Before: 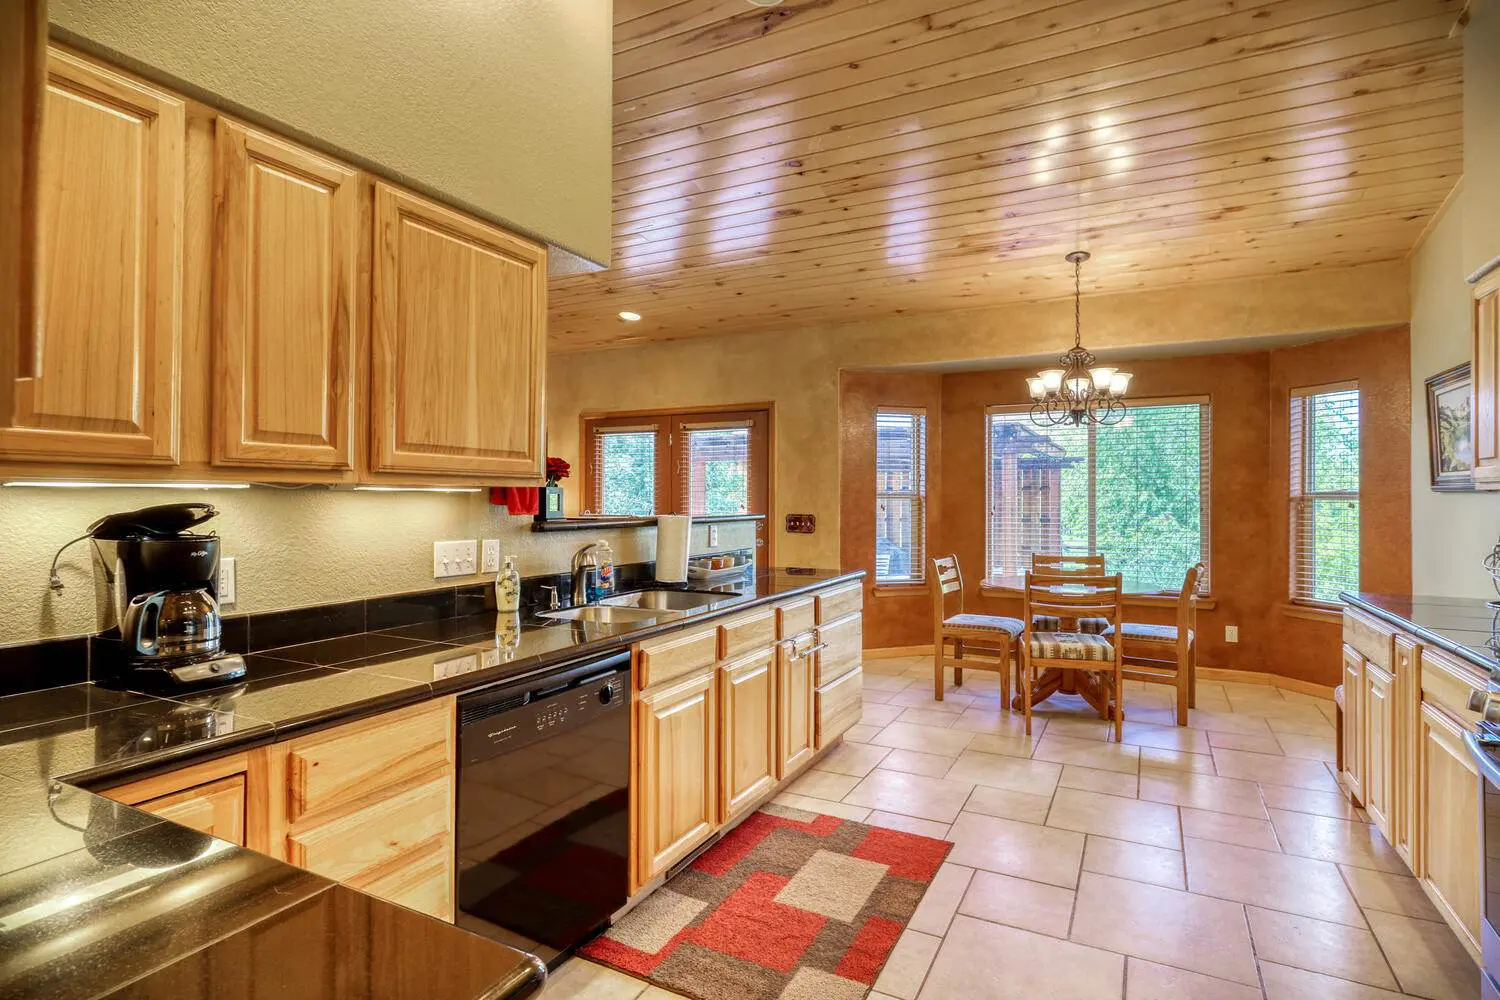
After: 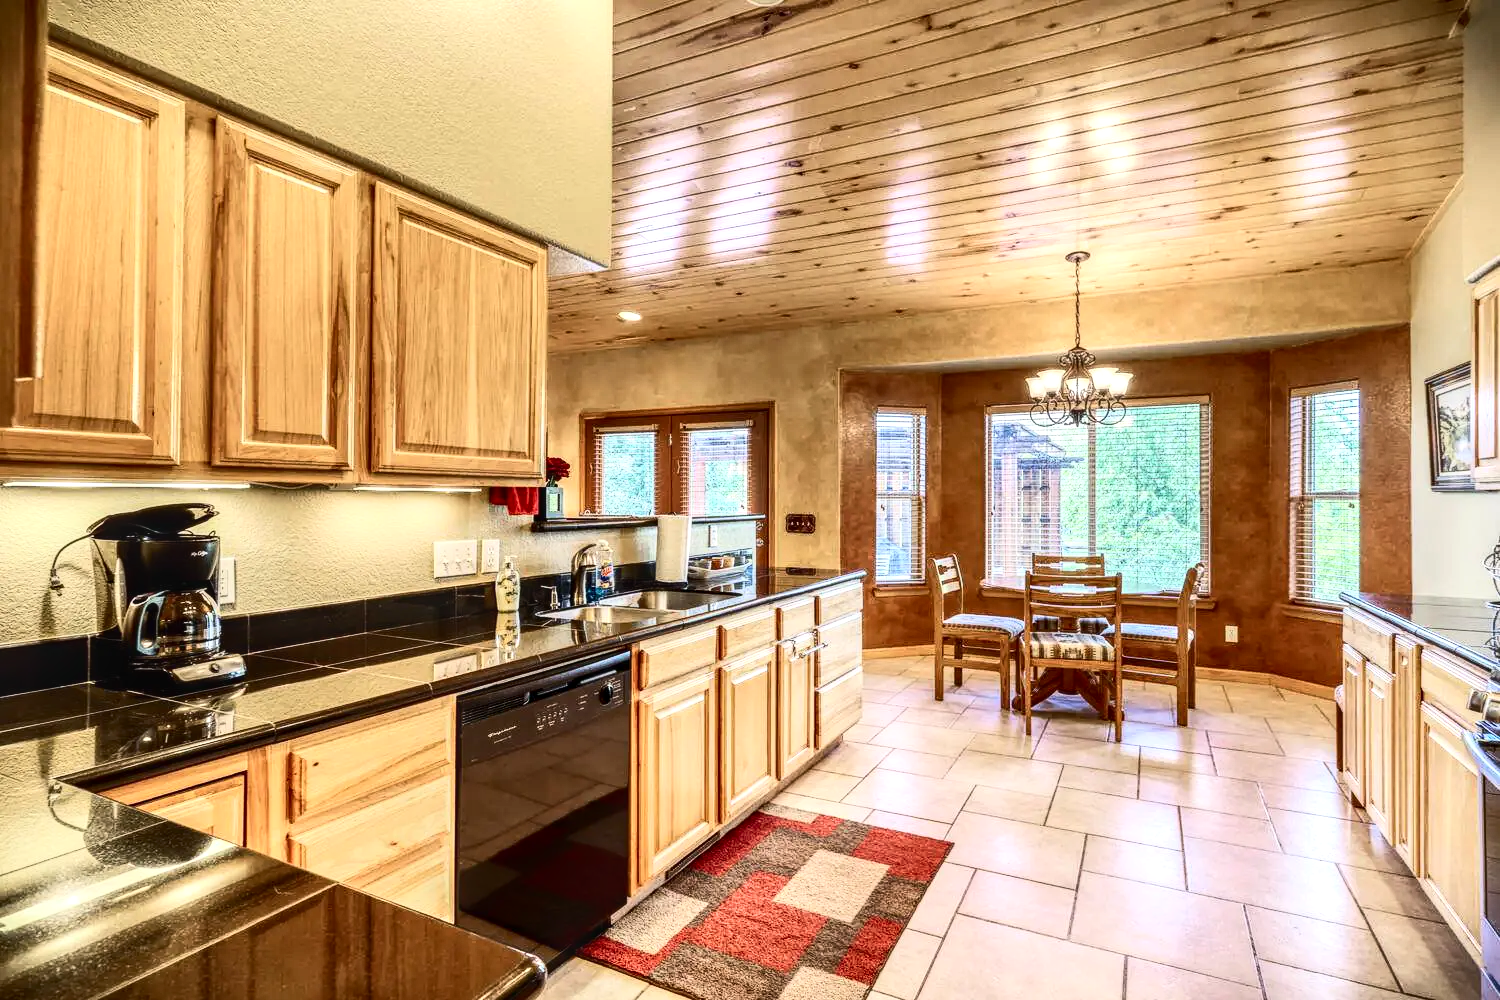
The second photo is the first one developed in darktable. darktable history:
contrast brightness saturation: contrast 0.39, brightness 0.1
local contrast: detail 130%
tone equalizer: on, module defaults
shadows and highlights: shadows 12, white point adjustment 1.2, highlights -0.36, soften with gaussian
